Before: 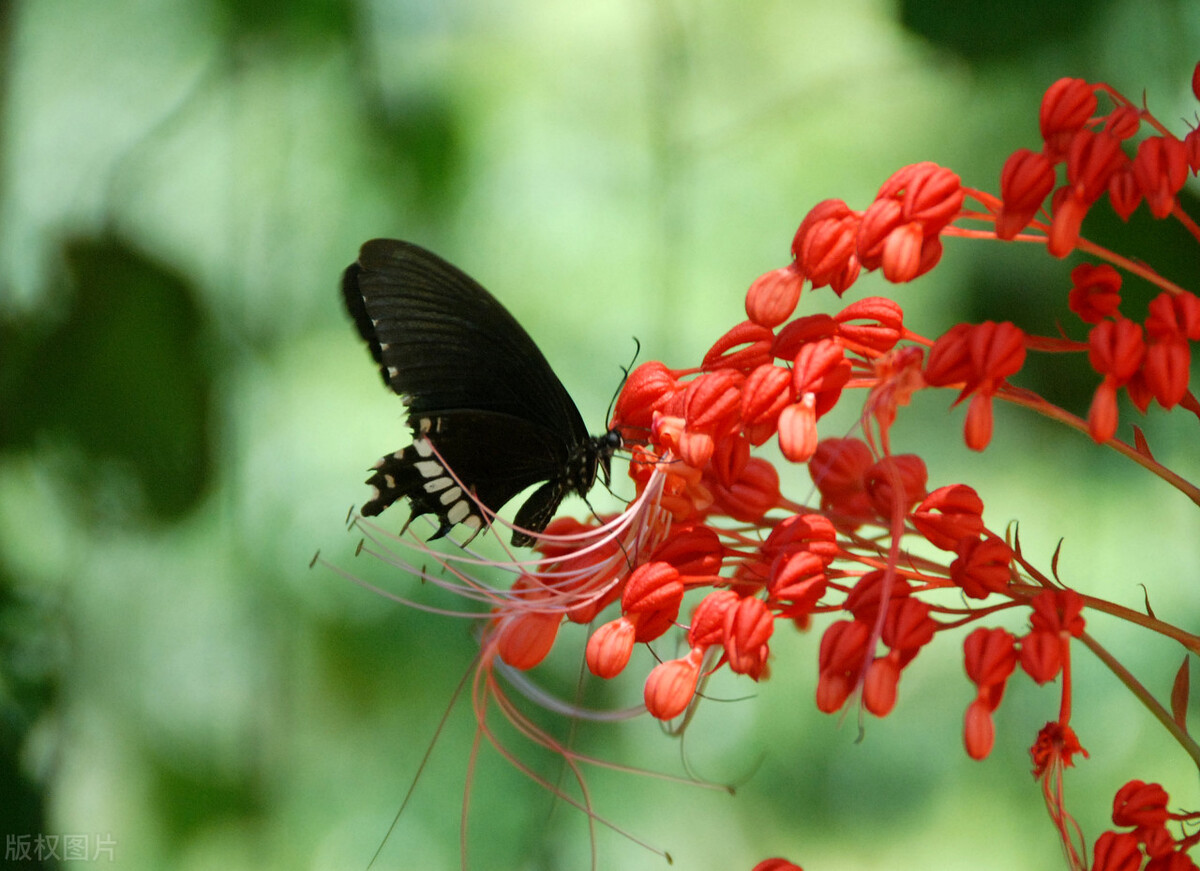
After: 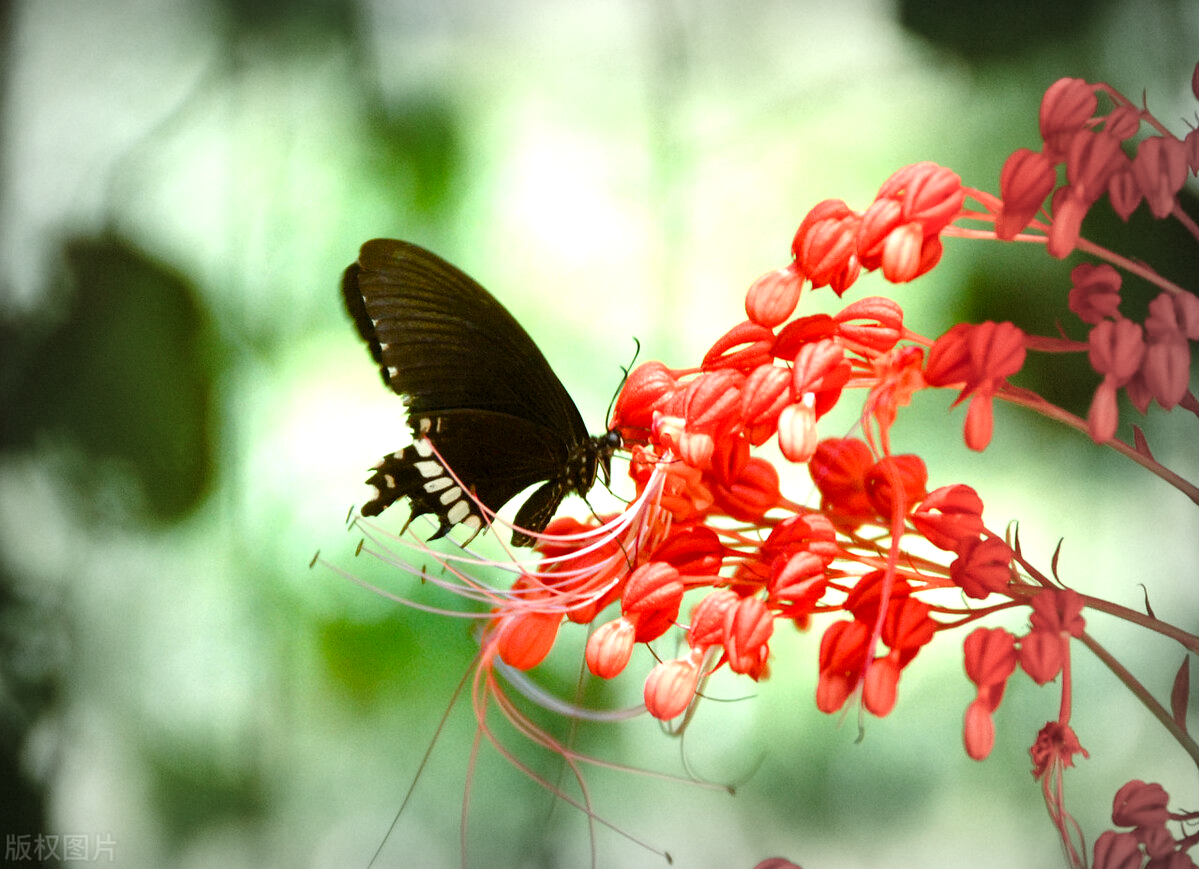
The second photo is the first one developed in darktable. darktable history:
exposure: exposure 1.069 EV, compensate highlight preservation false
crop: top 0.039%, bottom 0.18%
color balance rgb: shadows lift › chroma 9.666%, shadows lift › hue 44.75°, linear chroma grading › global chroma 18.409%, perceptual saturation grading › global saturation 20%, perceptual saturation grading › highlights -50.152%, perceptual saturation grading › shadows 30.634%
vignetting: fall-off start 52.53%, saturation -0.65, automatic ratio true, width/height ratio 1.314, shape 0.227
